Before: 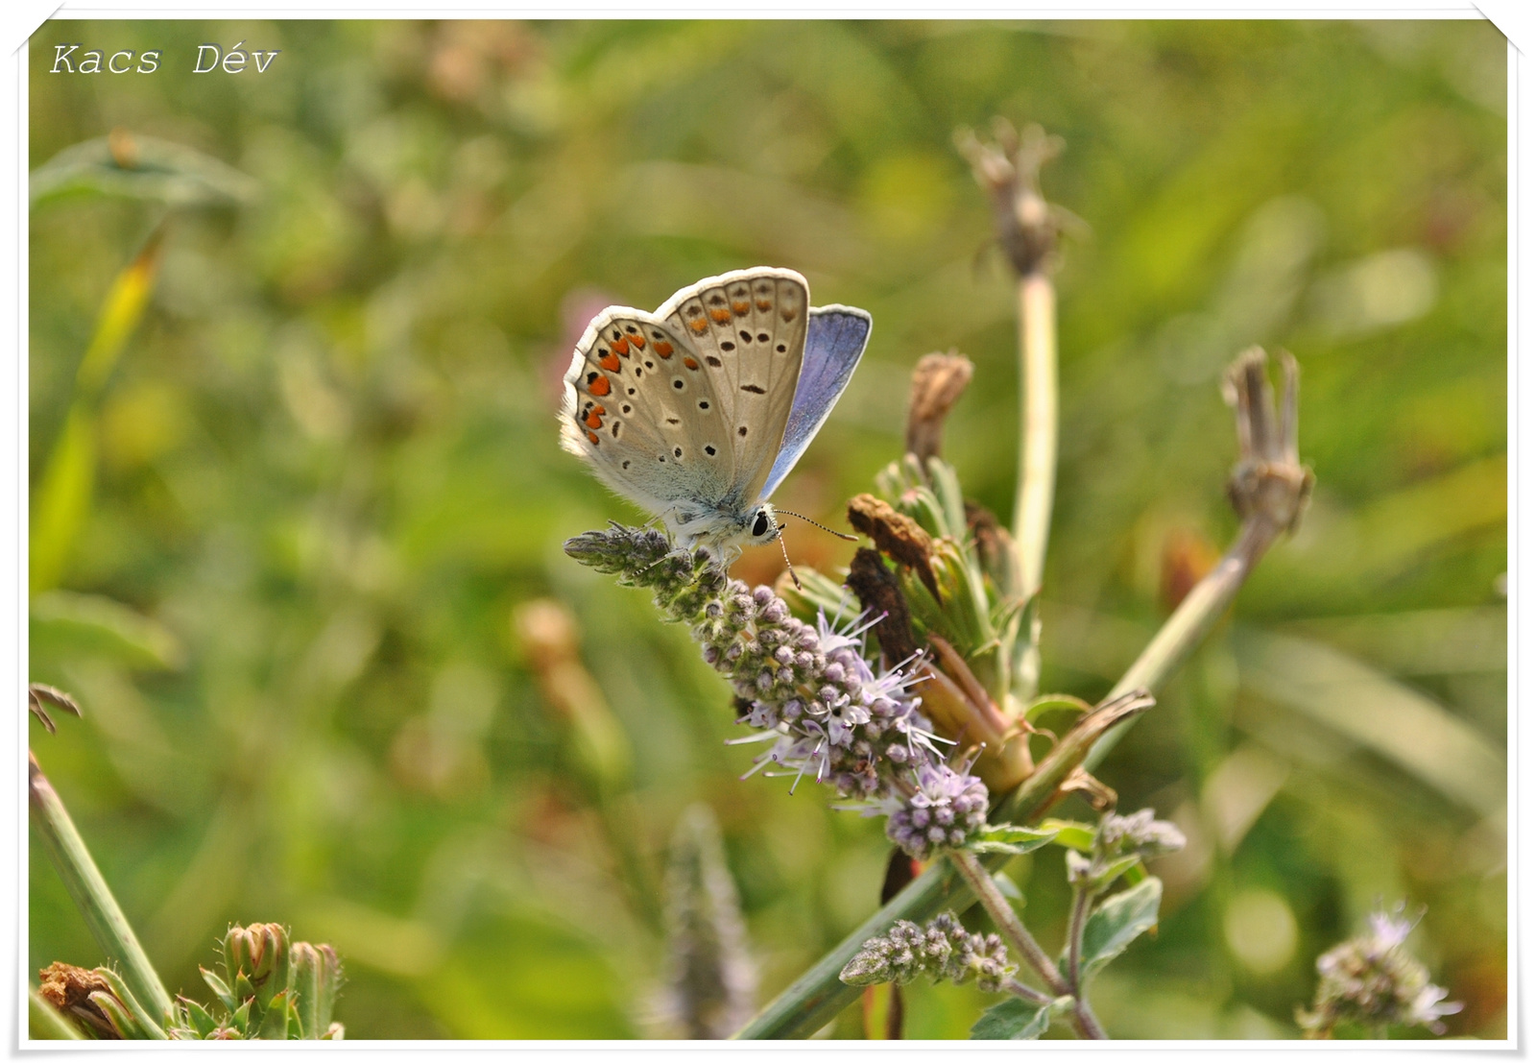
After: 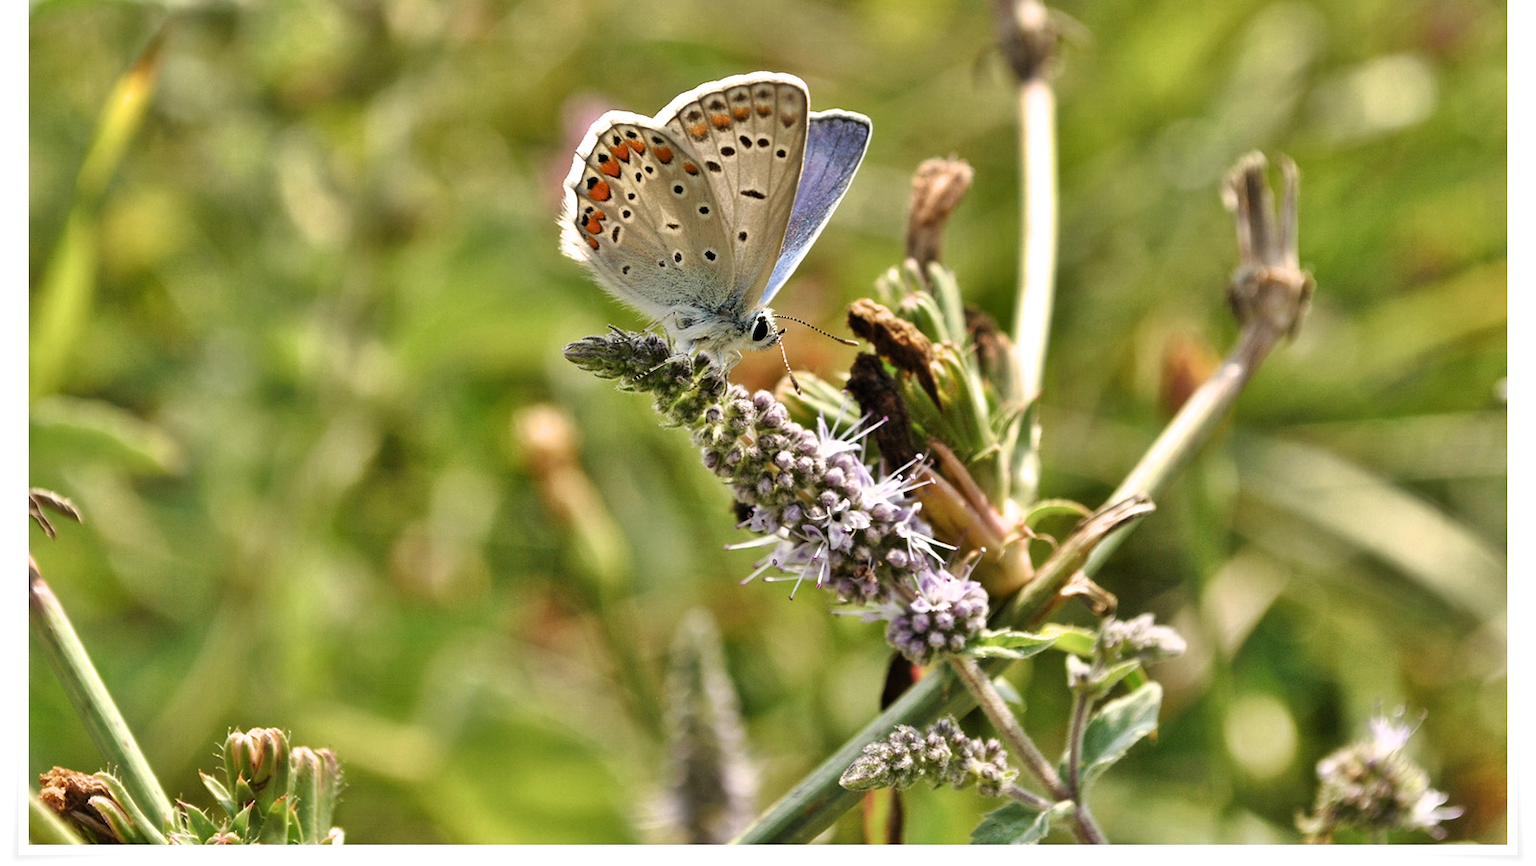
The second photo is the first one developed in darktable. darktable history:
crop and rotate: top 18.383%
filmic rgb: black relative exposure -7.97 EV, white relative exposure 2.18 EV, threshold 3 EV, hardness 6.89, enable highlight reconstruction true
